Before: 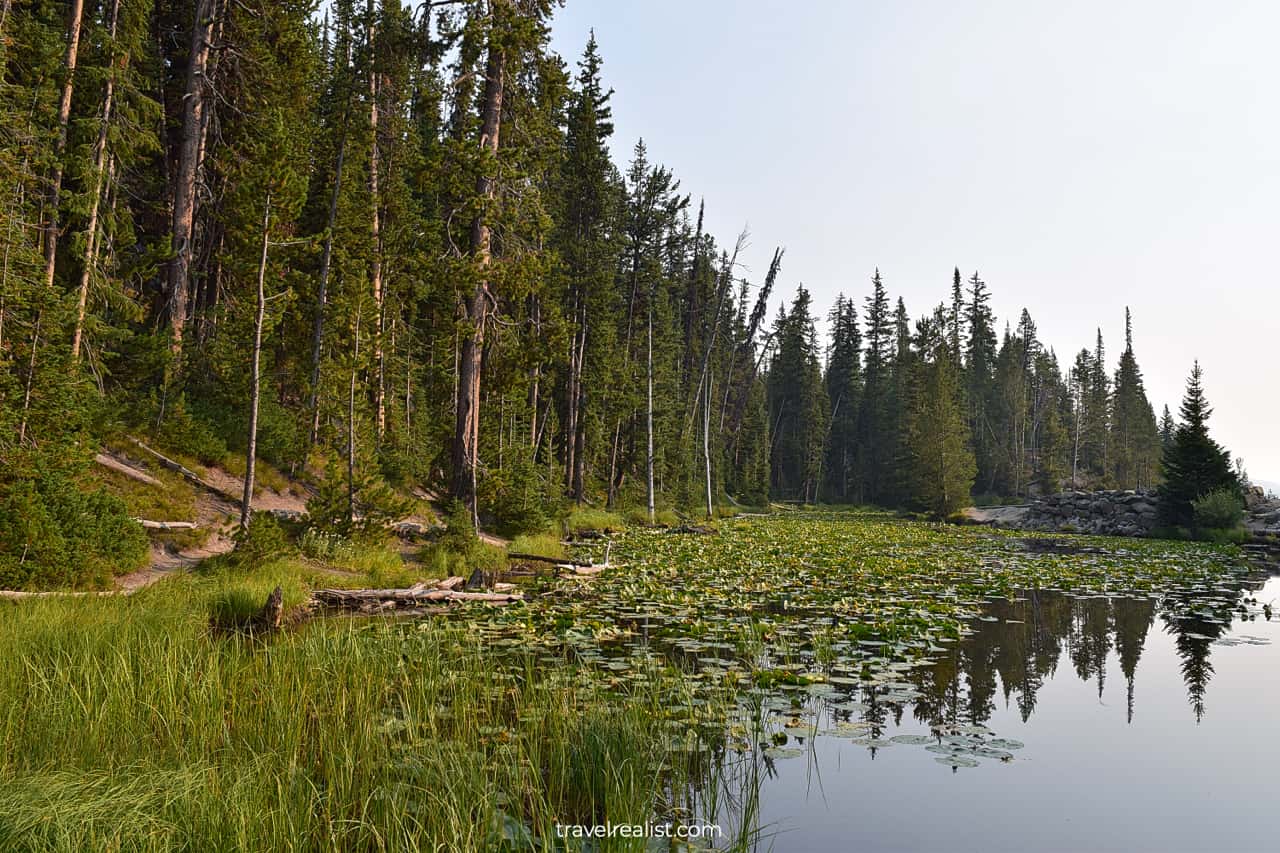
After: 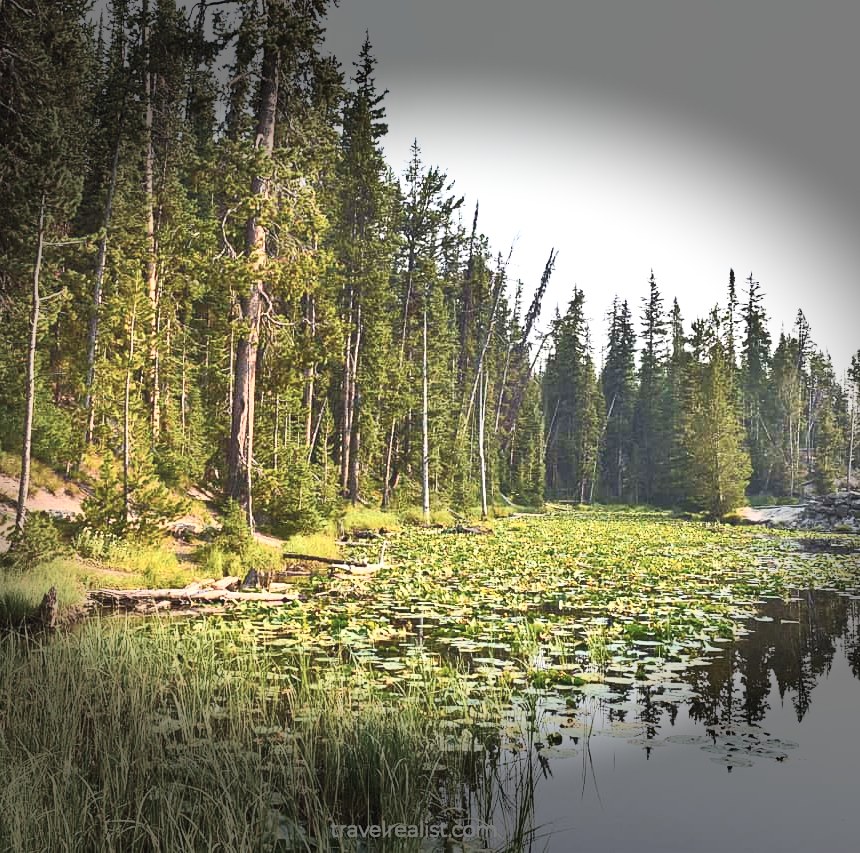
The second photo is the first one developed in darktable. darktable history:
velvia: on, module defaults
crop and rotate: left 17.593%, right 15.205%
exposure: exposure 0.724 EV, compensate highlight preservation false
contrast brightness saturation: contrast 0.387, brightness 0.525
shadows and highlights: shadows 53.27, soften with gaussian
tone curve: curves: ch0 [(0, 0) (0.003, 0.04) (0.011, 0.053) (0.025, 0.077) (0.044, 0.104) (0.069, 0.127) (0.1, 0.15) (0.136, 0.177) (0.177, 0.215) (0.224, 0.254) (0.277, 0.3) (0.335, 0.355) (0.399, 0.41) (0.468, 0.477) (0.543, 0.554) (0.623, 0.636) (0.709, 0.72) (0.801, 0.804) (0.898, 0.892) (1, 1)], preserve colors none
vignetting: fall-off start 79.25%, brightness -0.798, width/height ratio 1.327, dithering 8-bit output
